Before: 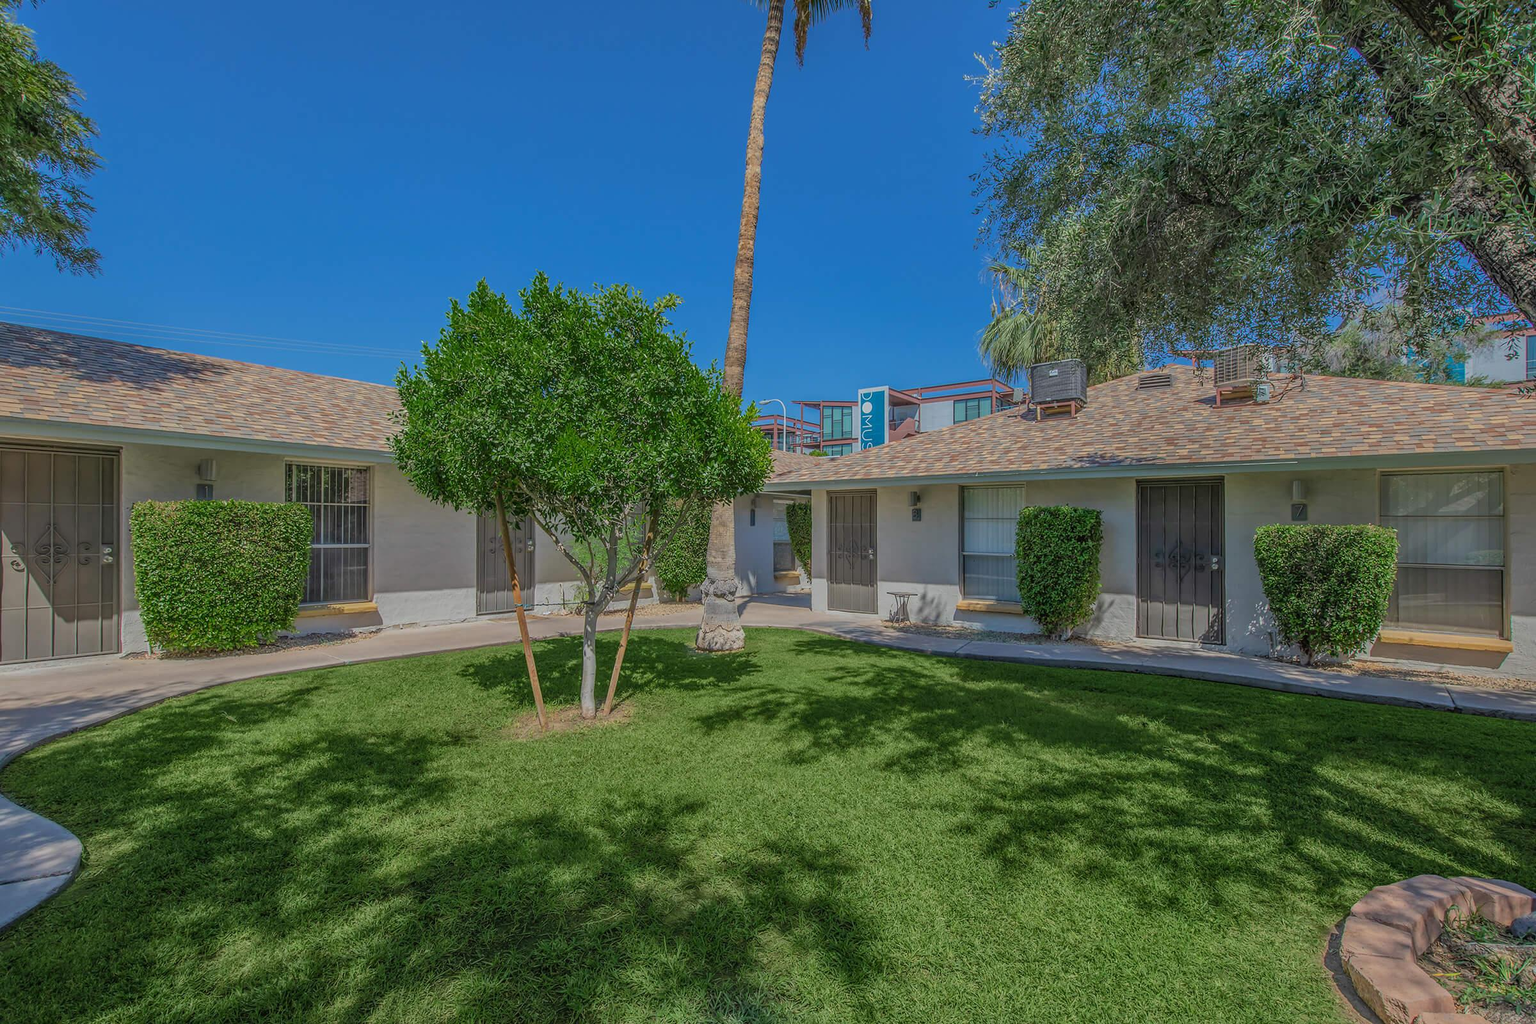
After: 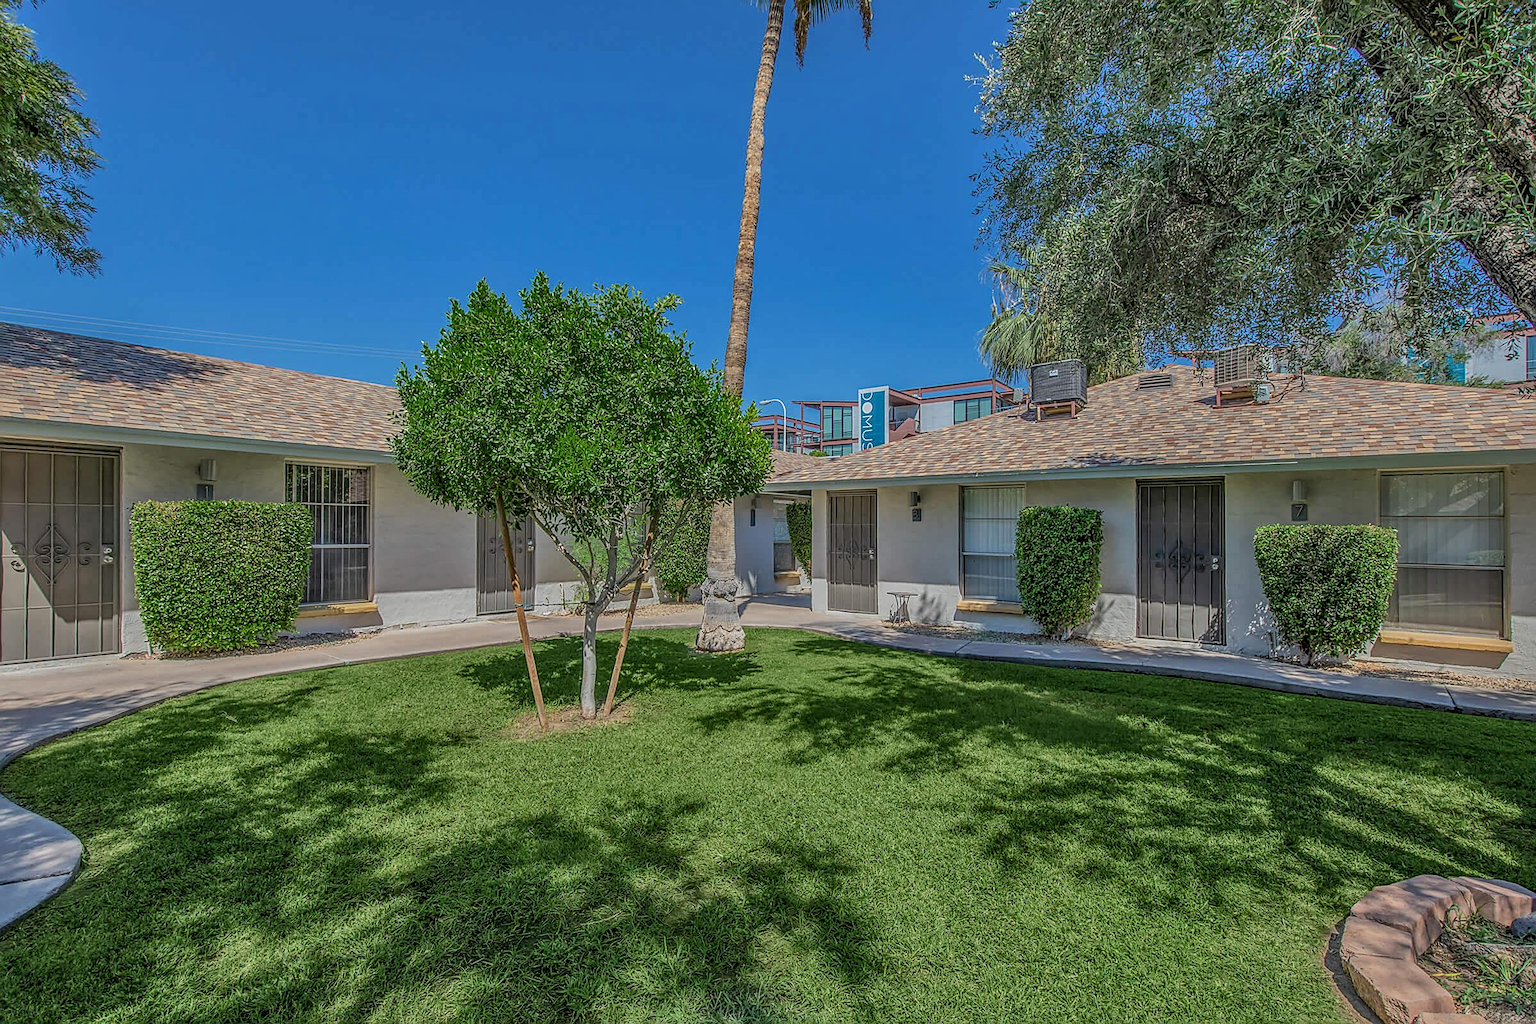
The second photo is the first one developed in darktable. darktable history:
sharpen: amount 0.59
shadows and highlights: soften with gaussian
local contrast: detail 130%
